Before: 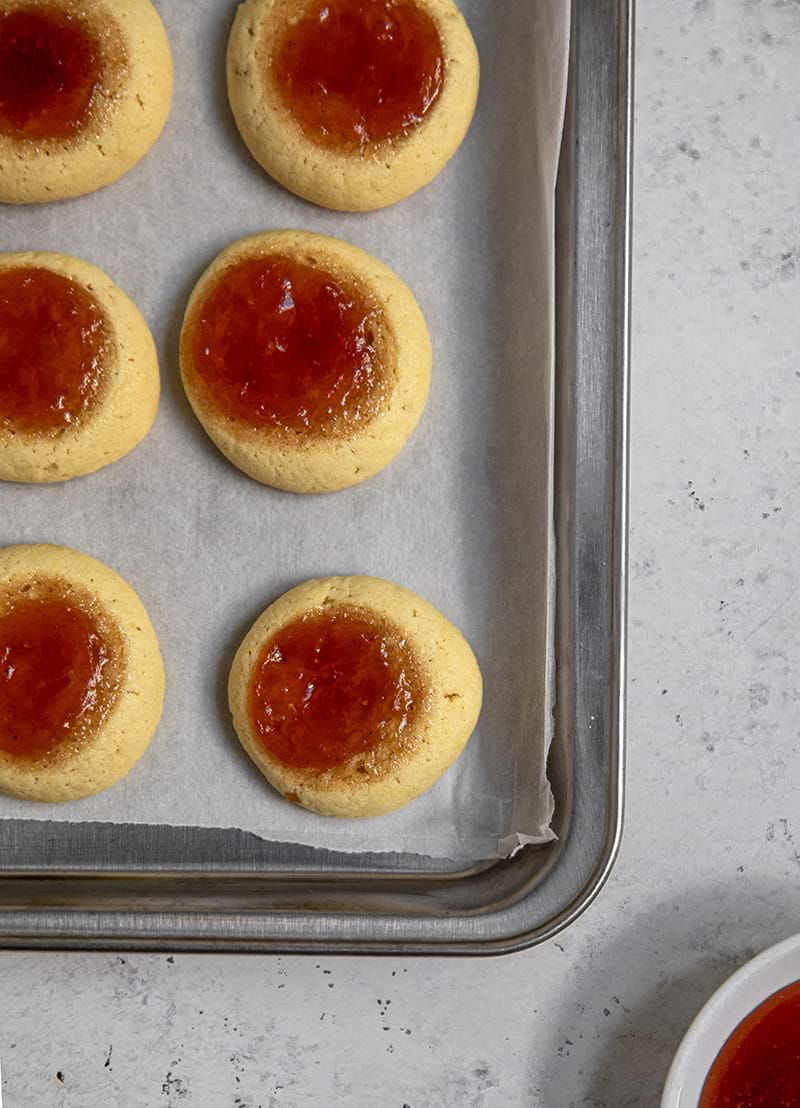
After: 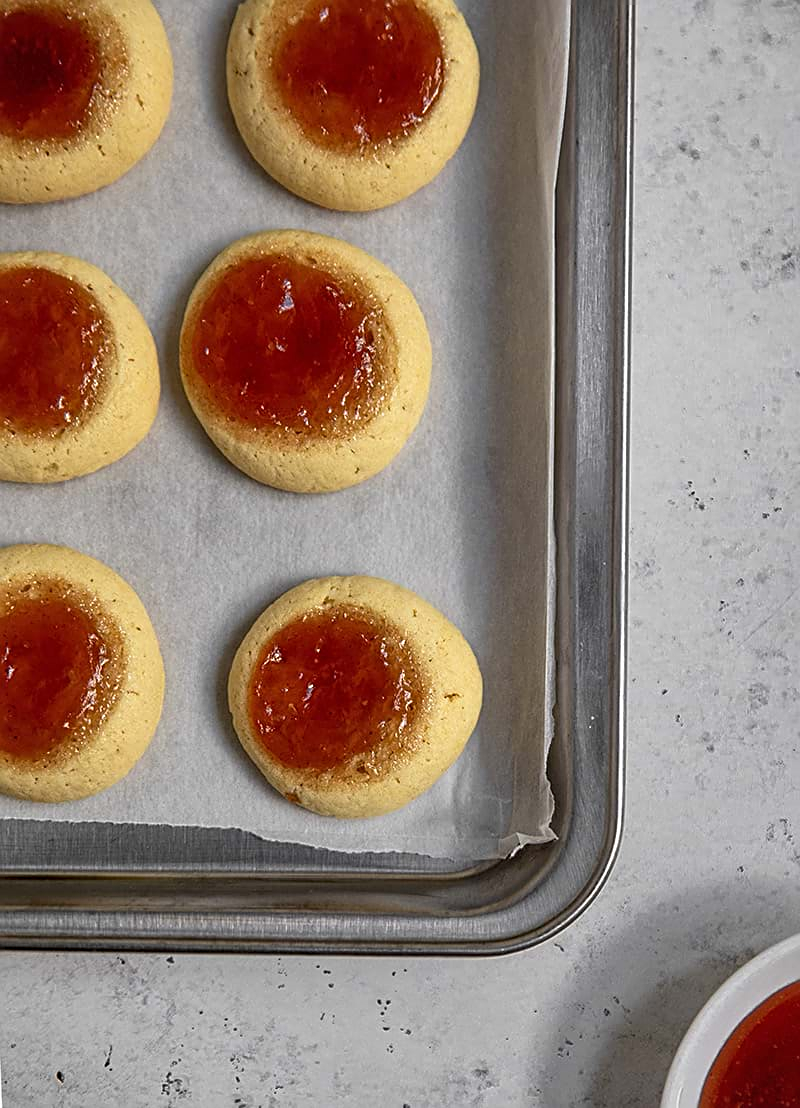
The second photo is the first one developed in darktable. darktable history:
sharpen: on, module defaults
shadows and highlights: low approximation 0.01, soften with gaussian
